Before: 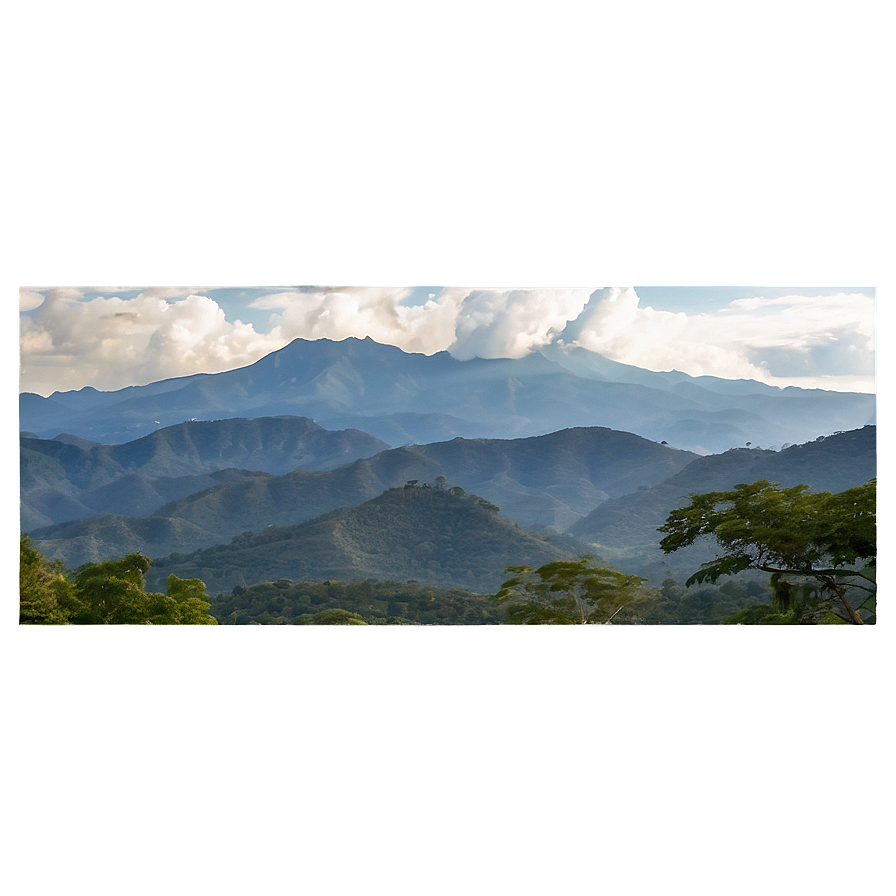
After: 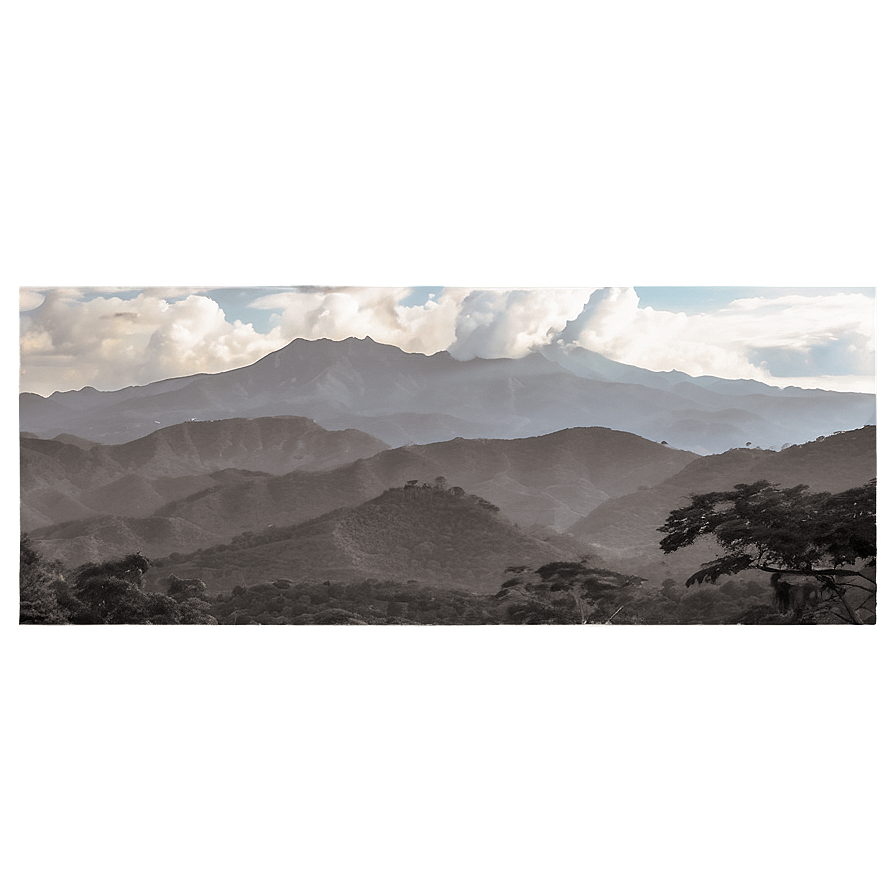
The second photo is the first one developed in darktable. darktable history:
split-toning: shadows › hue 26°, shadows › saturation 0.09, highlights › hue 40°, highlights › saturation 0.18, balance -63, compress 0%
